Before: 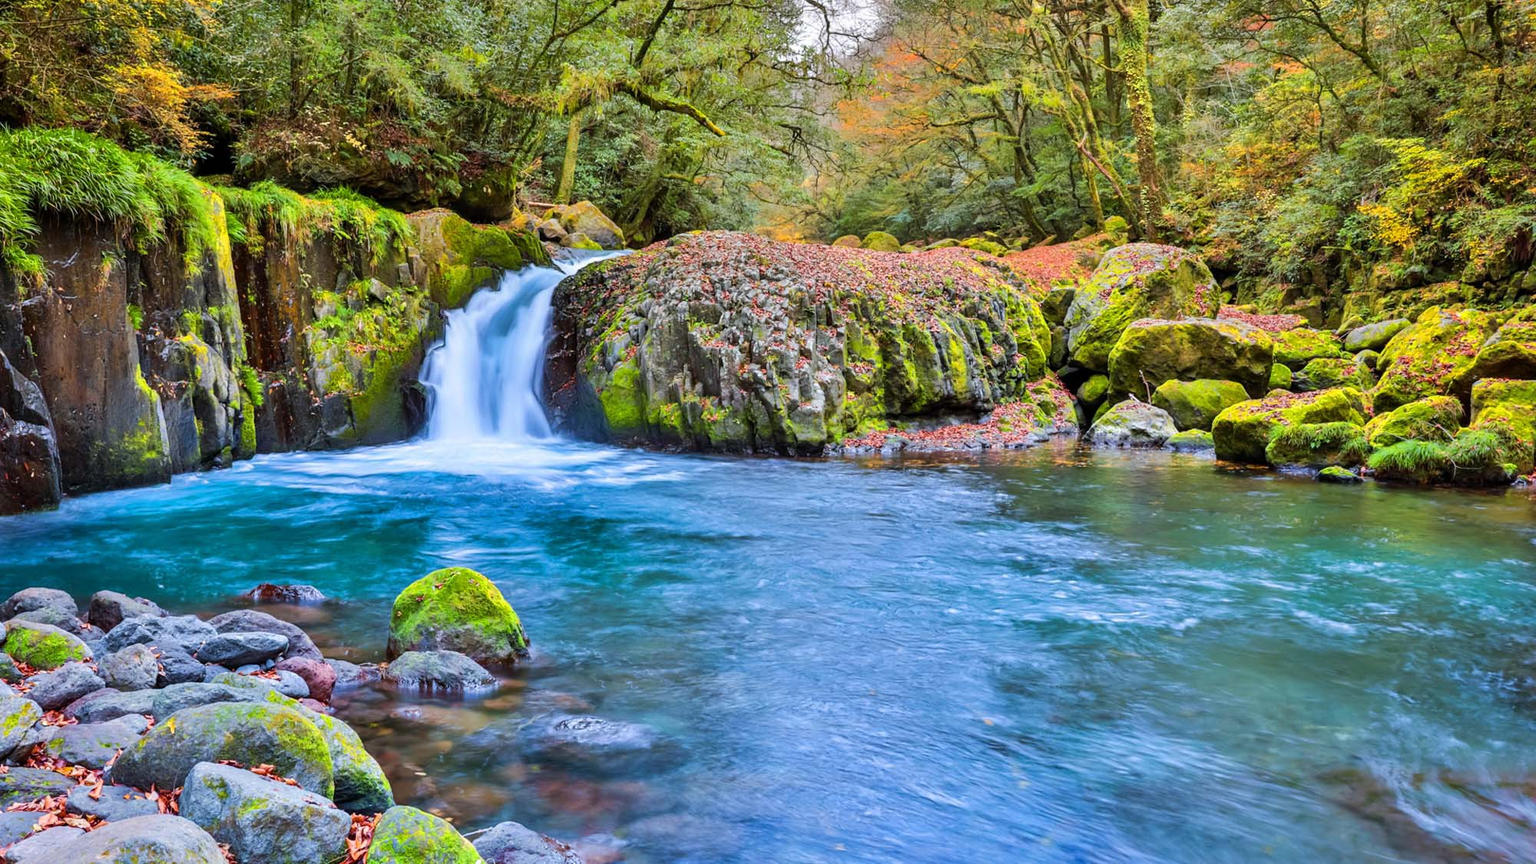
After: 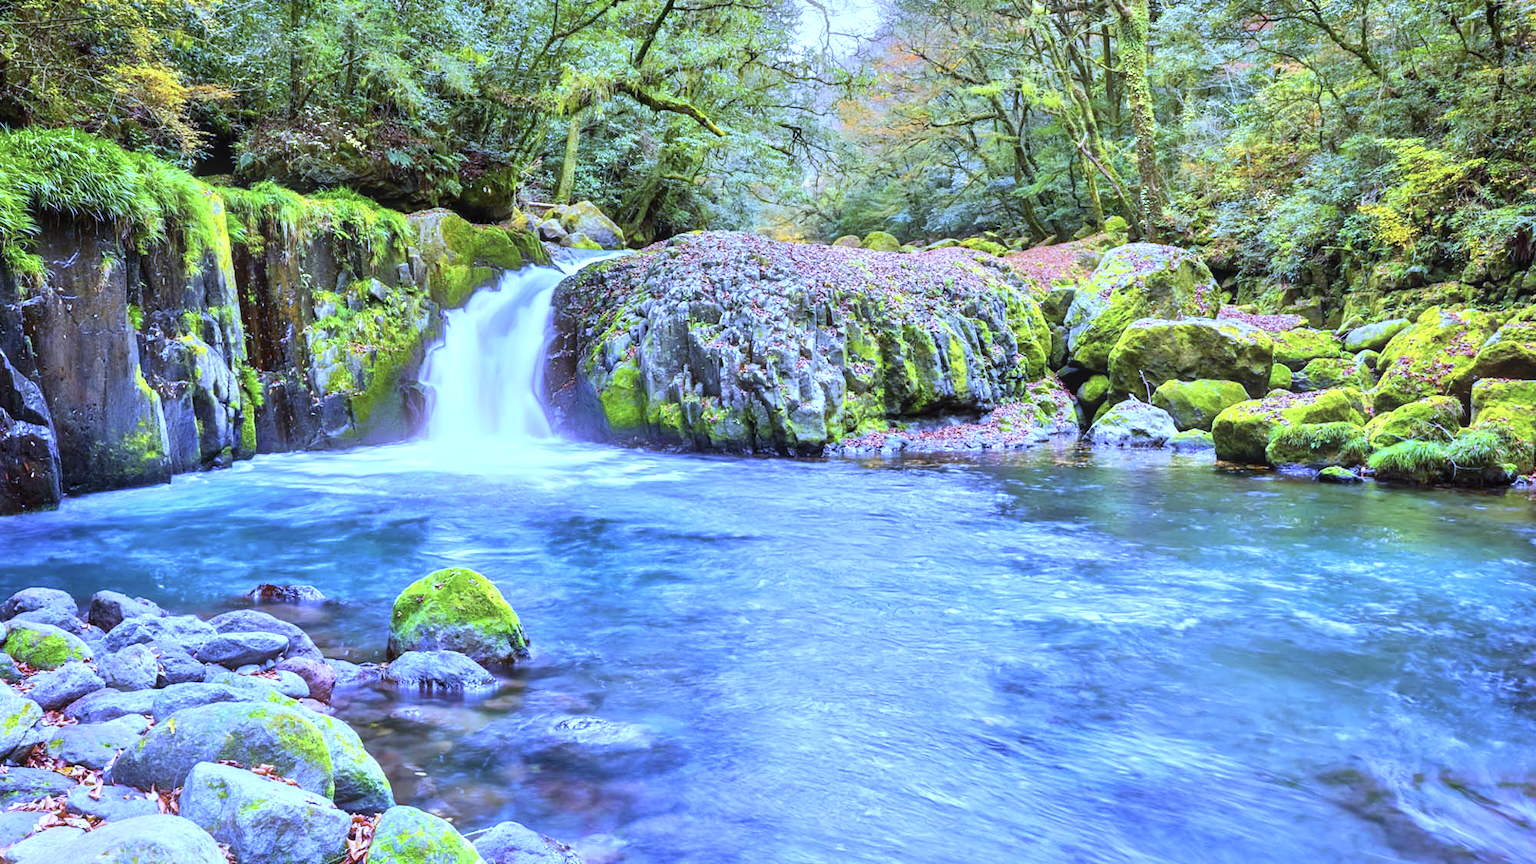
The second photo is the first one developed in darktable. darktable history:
bloom: size 9%, threshold 100%, strength 7%
exposure: exposure 0.661 EV, compensate highlight preservation false
white balance: red 0.766, blue 1.537
contrast brightness saturation: saturation -0.17
